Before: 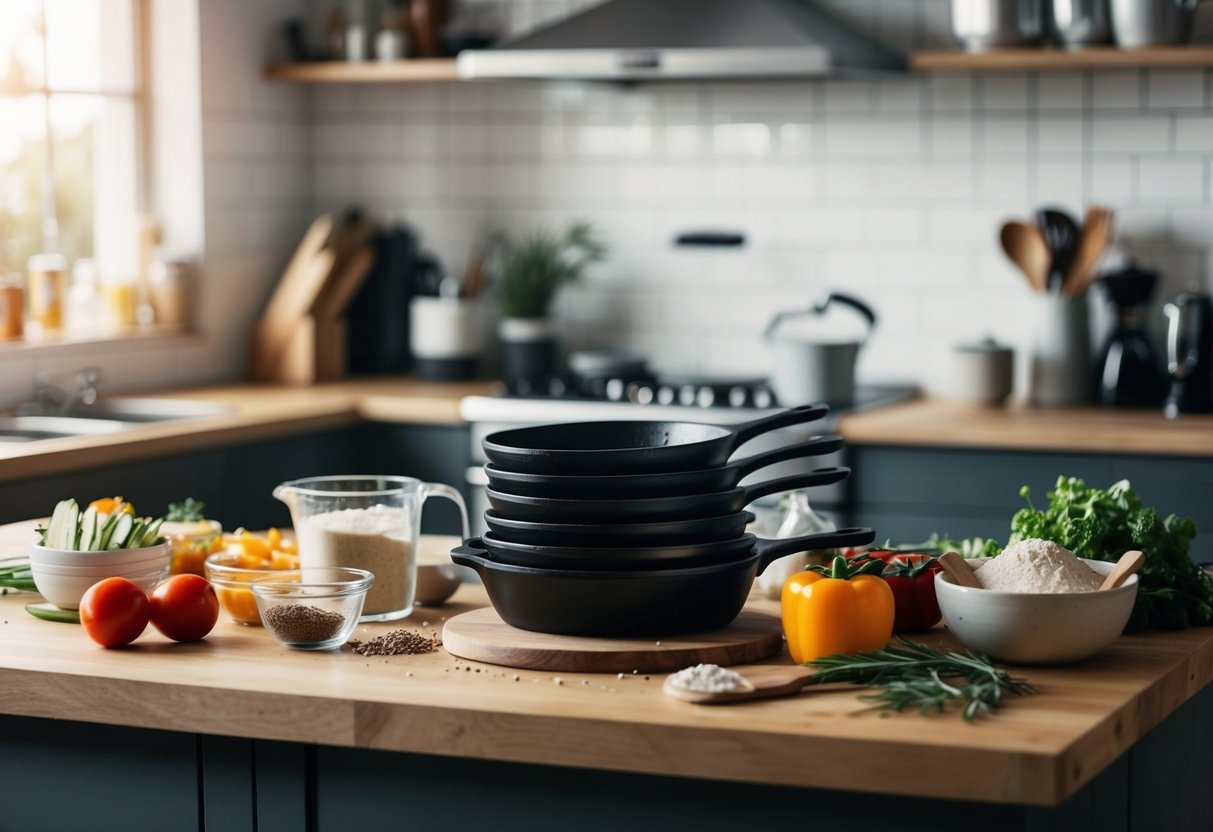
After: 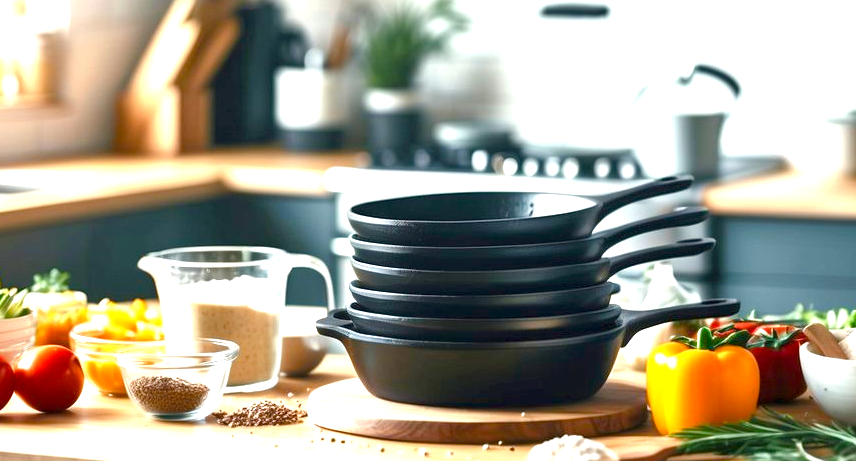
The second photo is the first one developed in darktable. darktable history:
crop: left 11.134%, top 27.543%, right 18.251%, bottom 16.957%
exposure: black level correction 0, exposure 1.101 EV
color balance rgb: power › hue 312.46°, perceptual saturation grading › global saturation 20%, perceptual saturation grading › highlights -24.818%, perceptual saturation grading › shadows 24.889%, perceptual brilliance grading › highlights 9.625%, perceptual brilliance grading › mid-tones 4.606%, global vibrance 20%
tone equalizer: -8 EV 1.03 EV, -7 EV 1.03 EV, -6 EV 0.969 EV, -5 EV 1.01 EV, -4 EV 1.04 EV, -3 EV 0.729 EV, -2 EV 0.512 EV, -1 EV 0.255 EV
